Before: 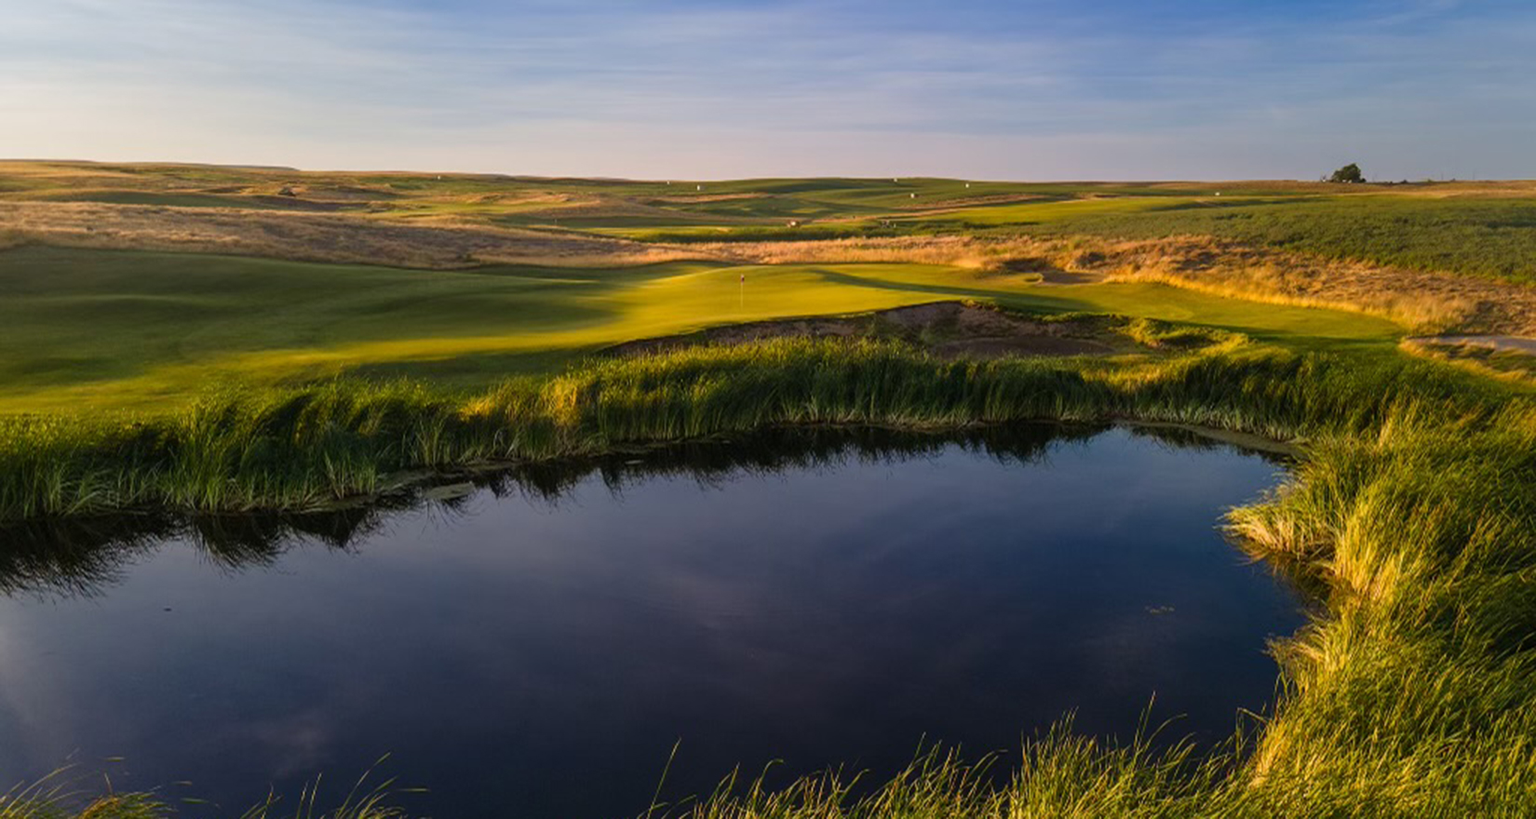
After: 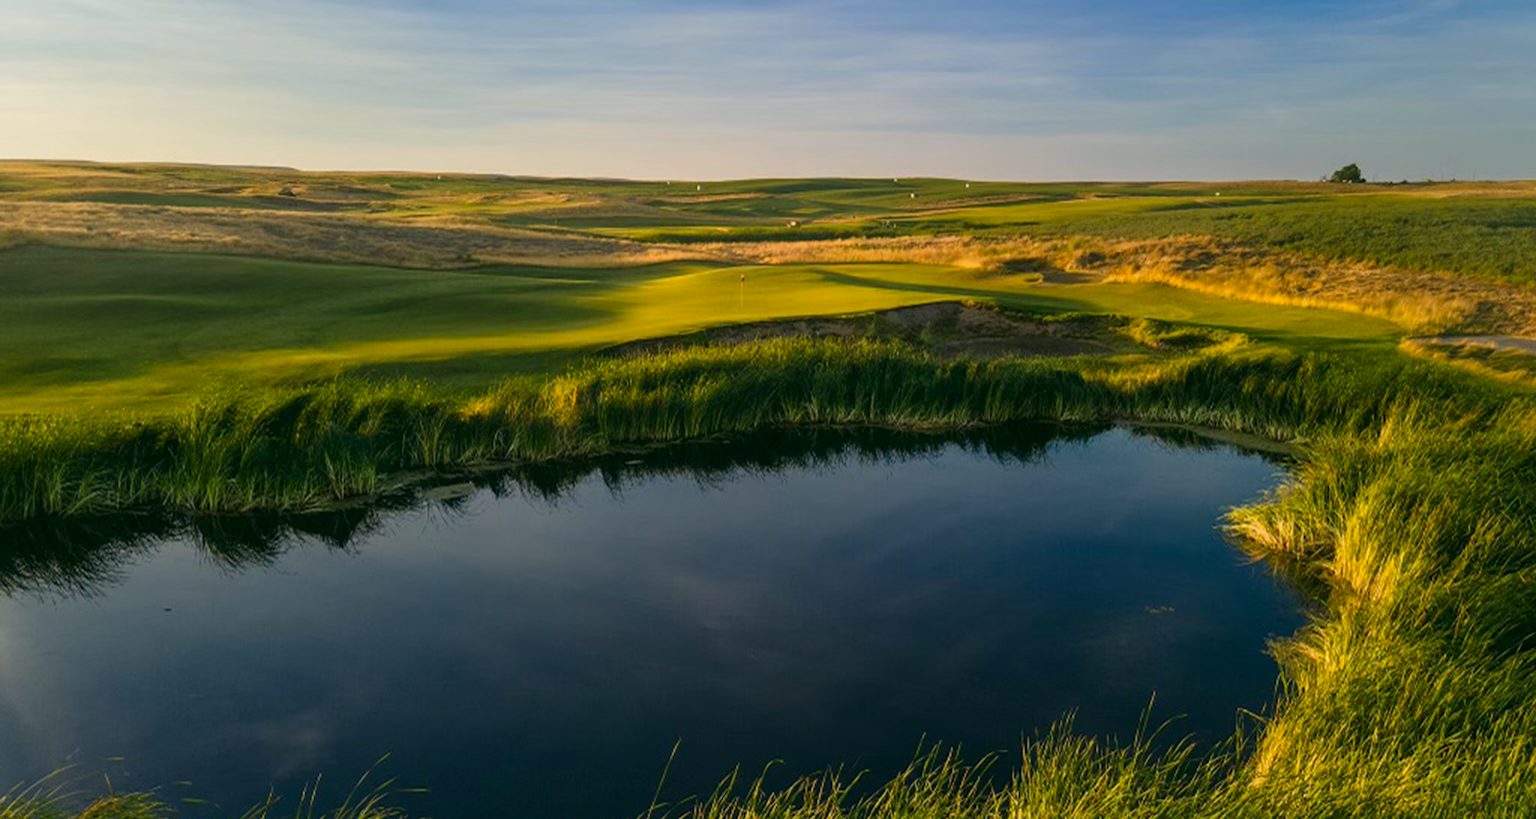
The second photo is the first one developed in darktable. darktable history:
color correction: highlights a* -0.414, highlights b* 9.6, shadows a* -8.97, shadows b* 0.688
